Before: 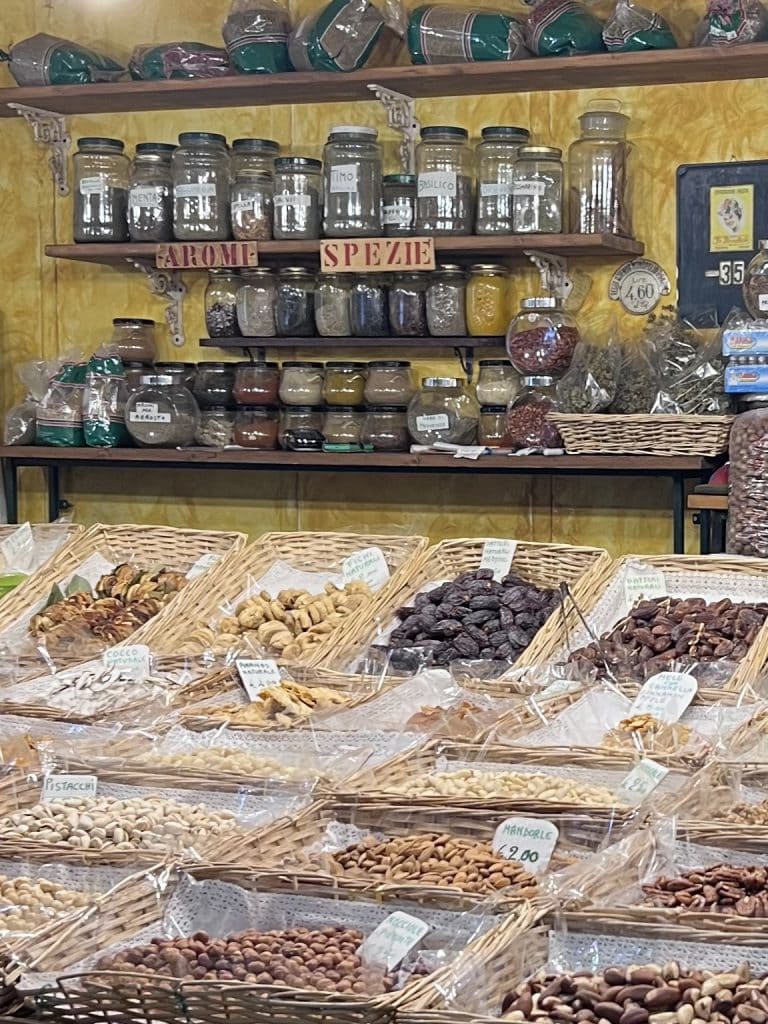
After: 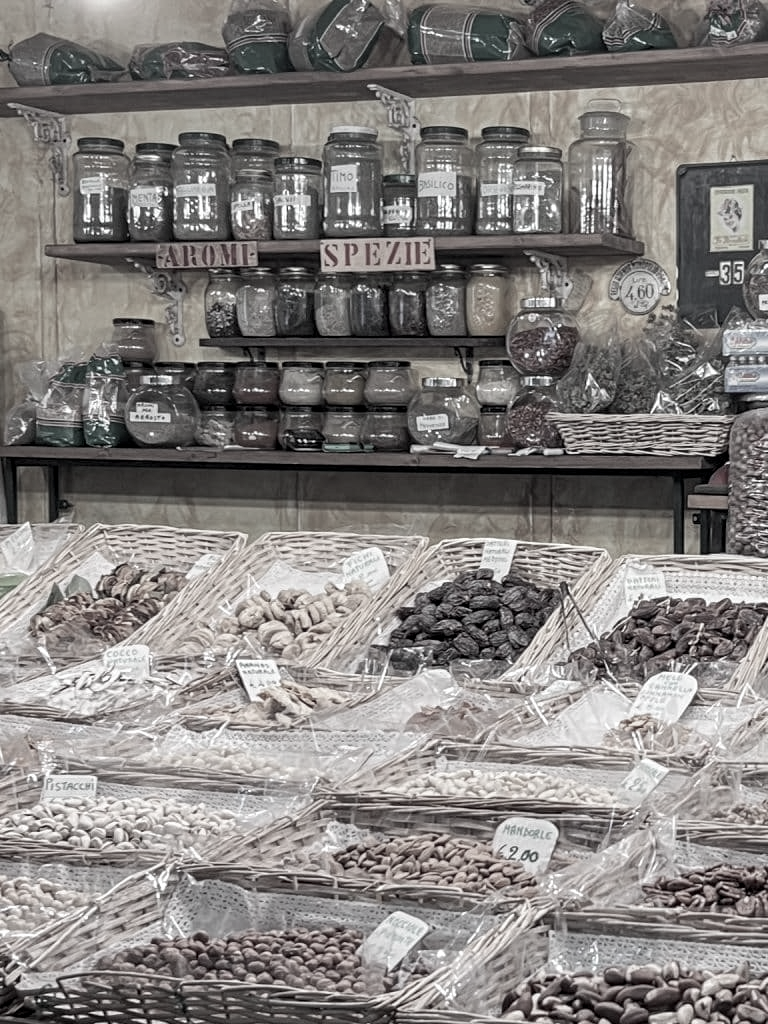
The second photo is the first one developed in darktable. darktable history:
tone curve: curves: ch0 [(0, 0) (0.003, 0.003) (0.011, 0.011) (0.025, 0.025) (0.044, 0.044) (0.069, 0.069) (0.1, 0.099) (0.136, 0.135) (0.177, 0.176) (0.224, 0.223) (0.277, 0.275) (0.335, 0.333) (0.399, 0.396) (0.468, 0.465) (0.543, 0.546) (0.623, 0.625) (0.709, 0.711) (0.801, 0.802) (0.898, 0.898) (1, 1)], preserve colors none
local contrast: on, module defaults
color contrast: green-magenta contrast 0.3, blue-yellow contrast 0.15
